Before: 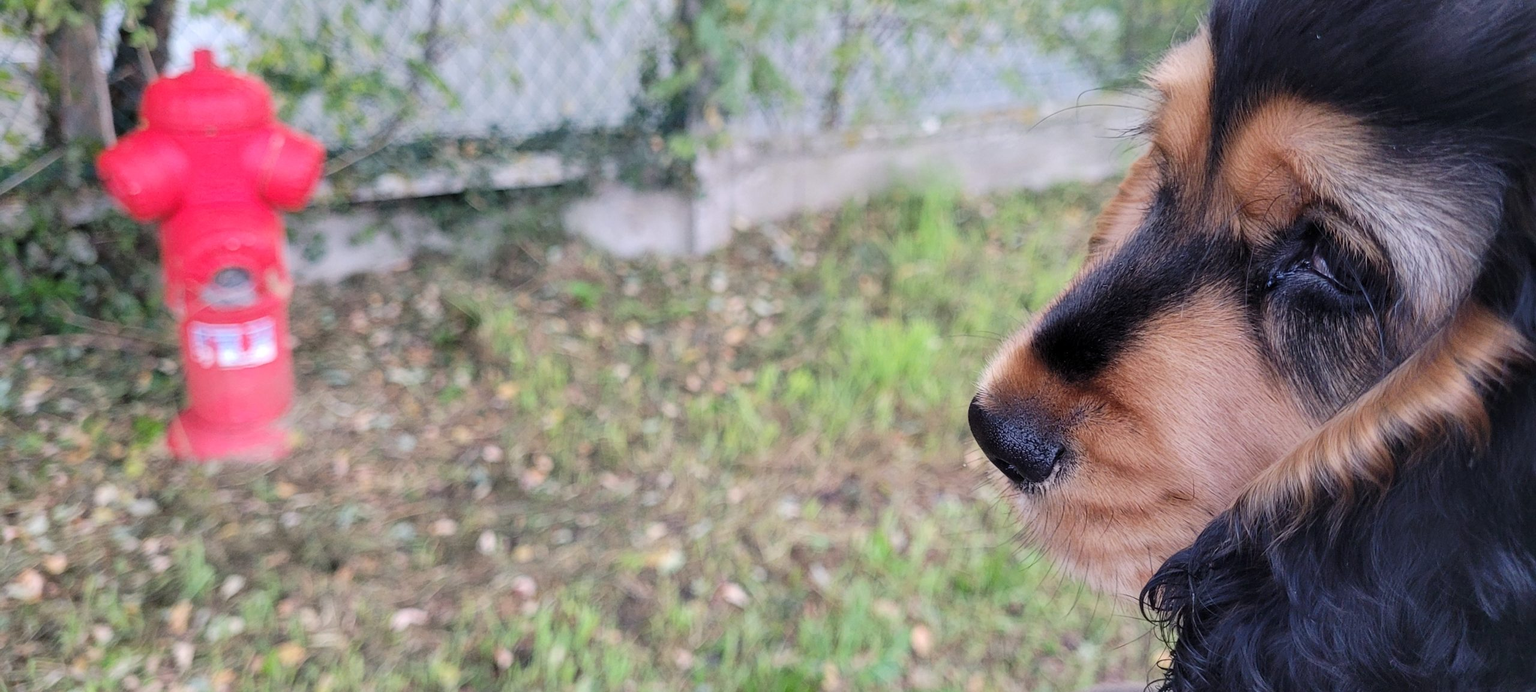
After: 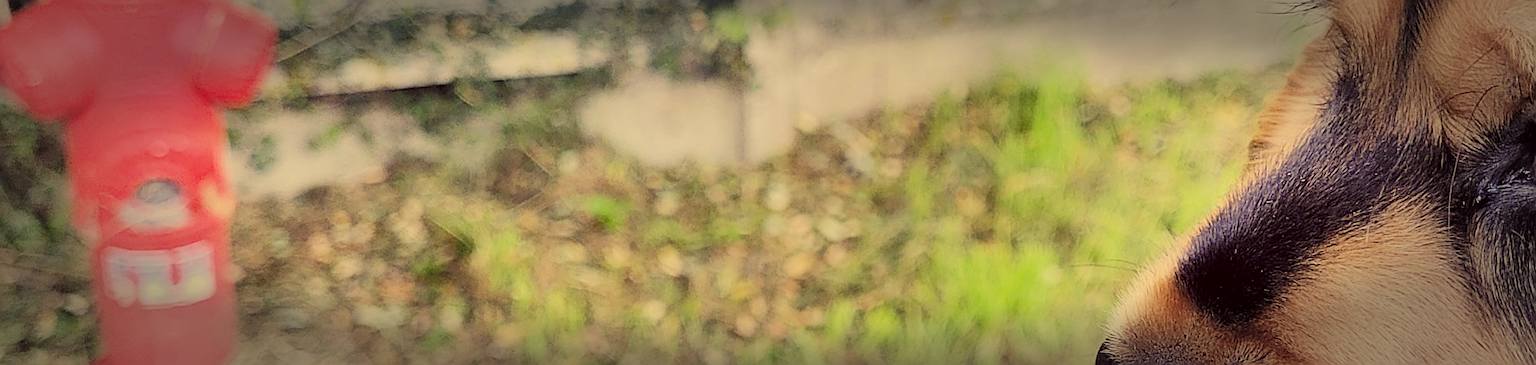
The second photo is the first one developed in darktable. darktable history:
shadows and highlights: radius 118.69, shadows 42.21, highlights -61.56, soften with gaussian
filmic rgb: black relative exposure -16 EV, white relative exposure 6.12 EV, hardness 5.22
sharpen: radius 1.4, amount 1.25, threshold 0.7
exposure: black level correction 0, exposure 1 EV, compensate exposure bias true, compensate highlight preservation false
vignetting: fall-off start 66.7%, fall-off radius 39.74%, brightness -0.576, saturation -0.258, automatic ratio true, width/height ratio 0.671, dithering 16-bit output
color correction: highlights a* -0.482, highlights b* 40, shadows a* 9.8, shadows b* -0.161
crop: left 7.036%, top 18.398%, right 14.379%, bottom 40.043%
